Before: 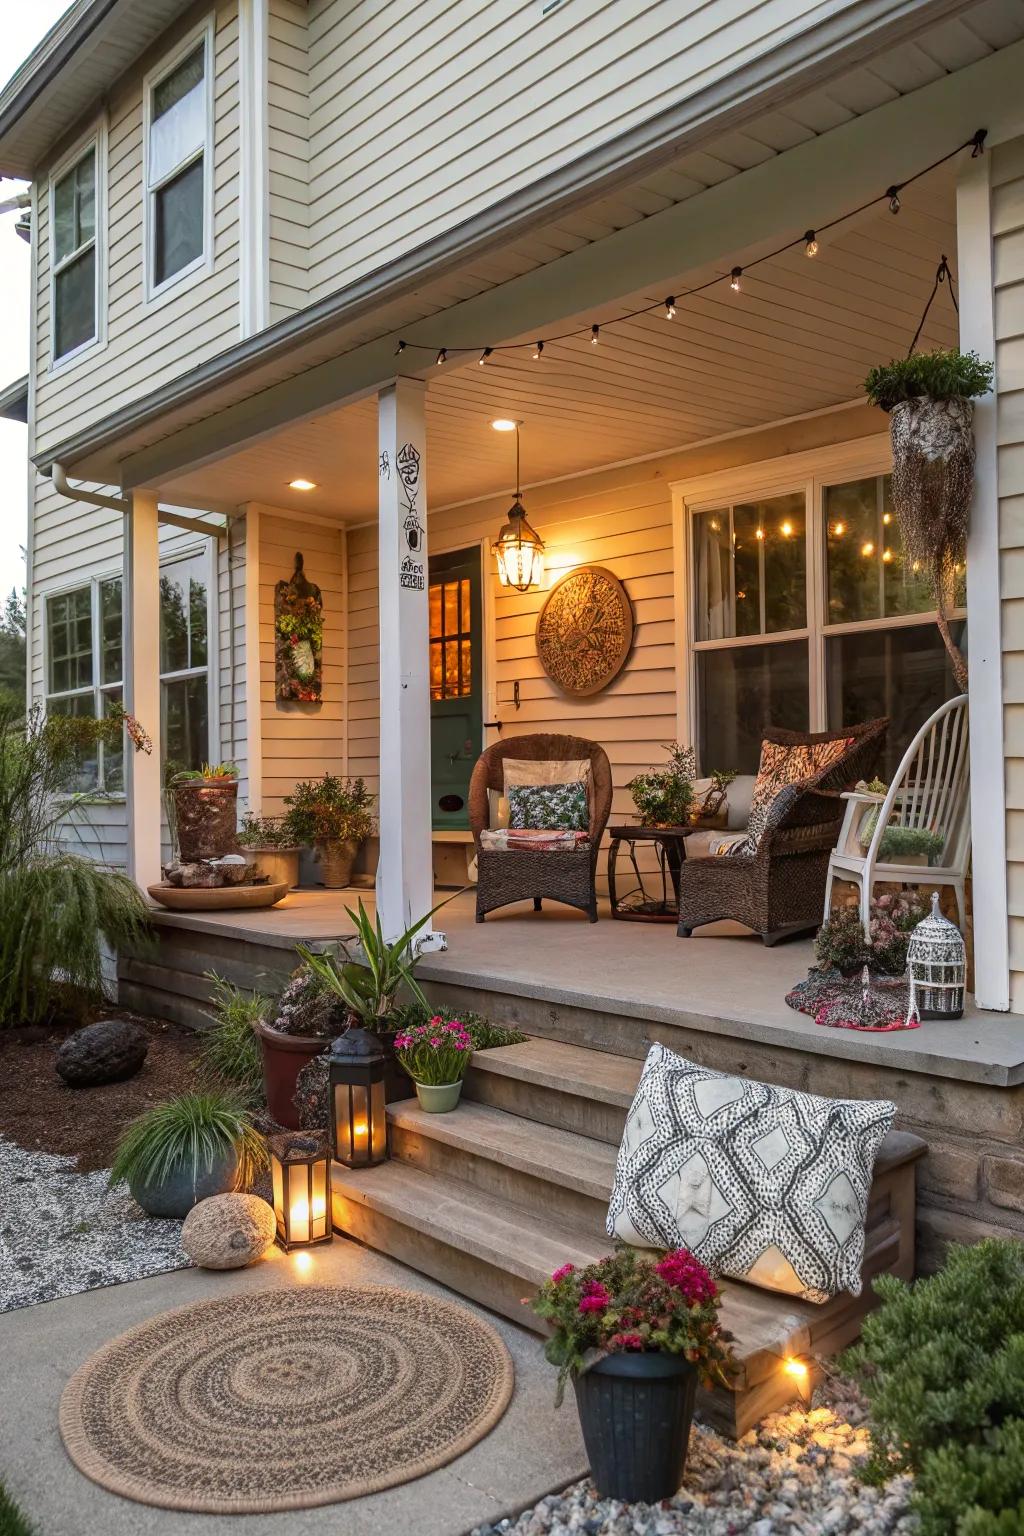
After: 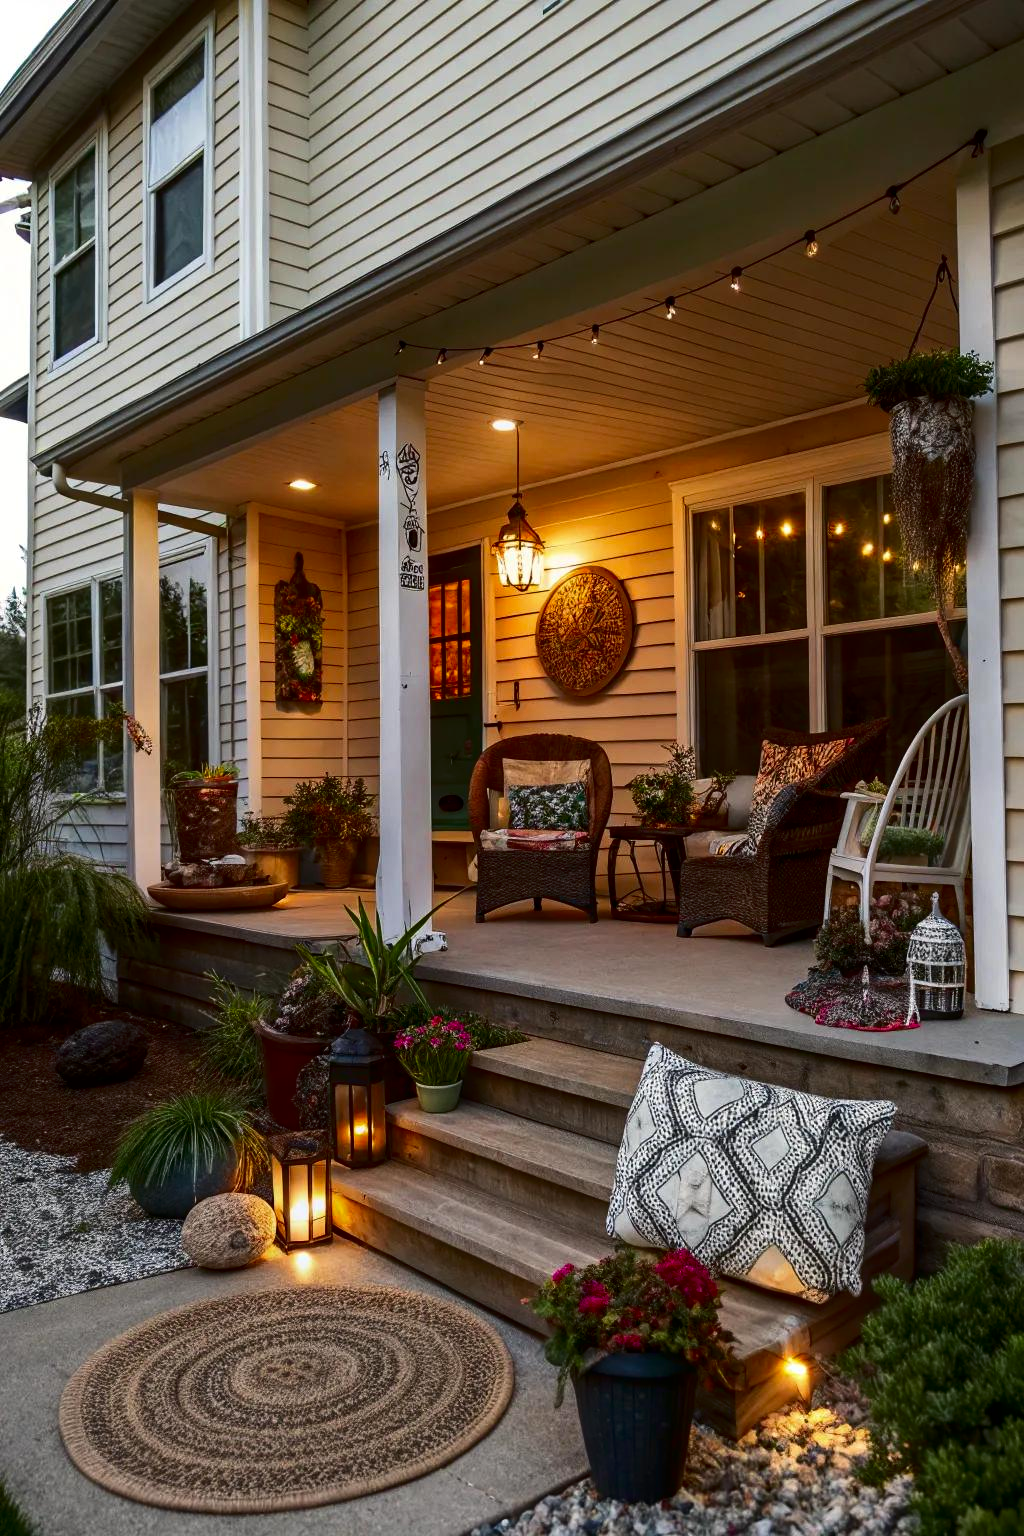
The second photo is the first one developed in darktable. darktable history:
contrast brightness saturation: contrast 0.134, brightness -0.245, saturation 0.147
